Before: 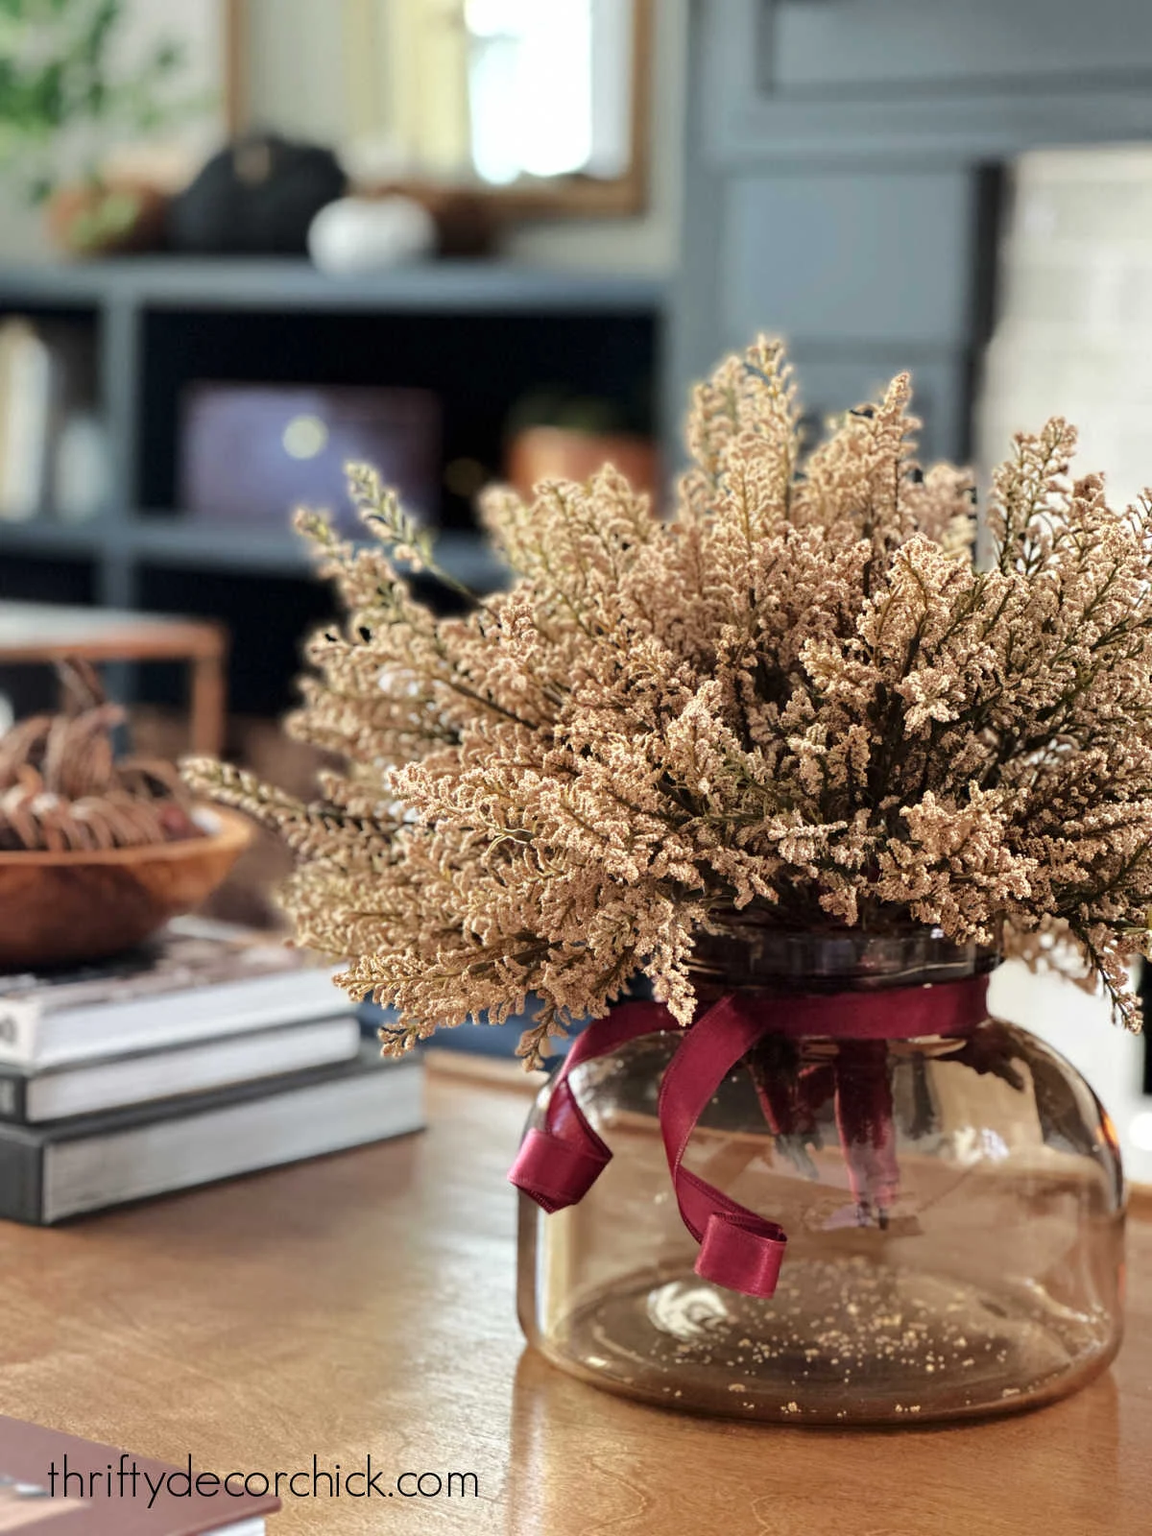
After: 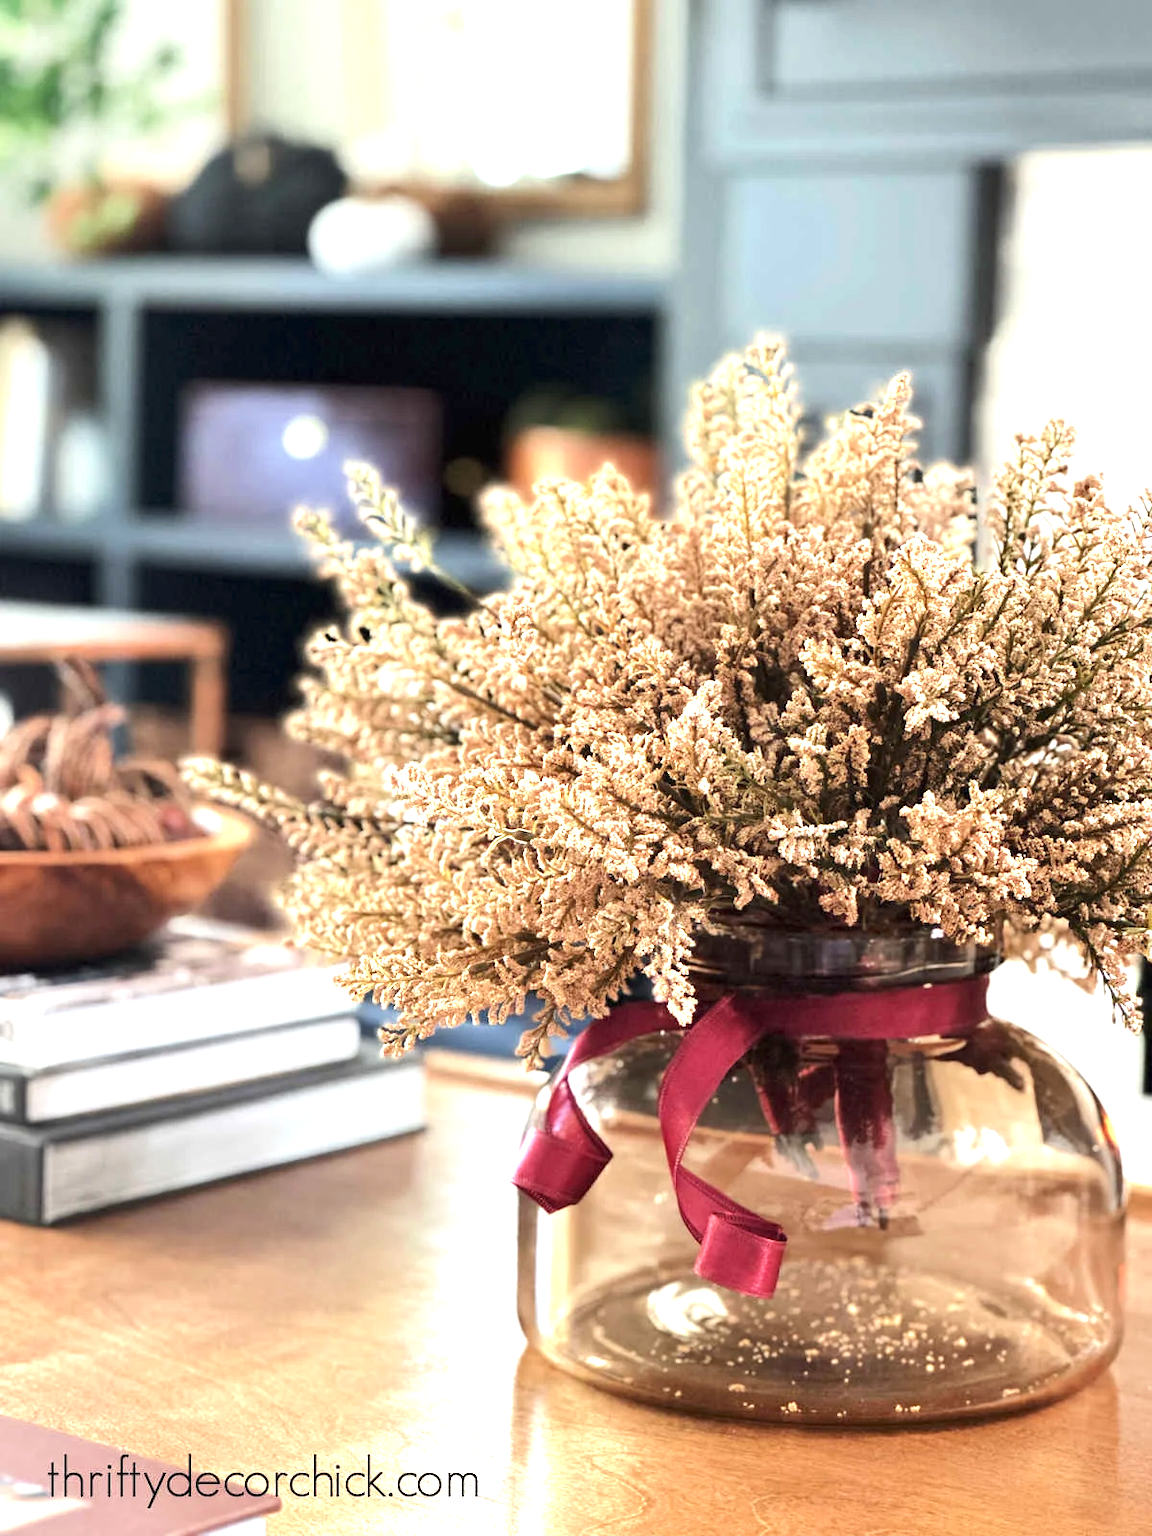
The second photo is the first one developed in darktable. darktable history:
exposure: black level correction 0, exposure 1.192 EV, compensate exposure bias true, compensate highlight preservation false
